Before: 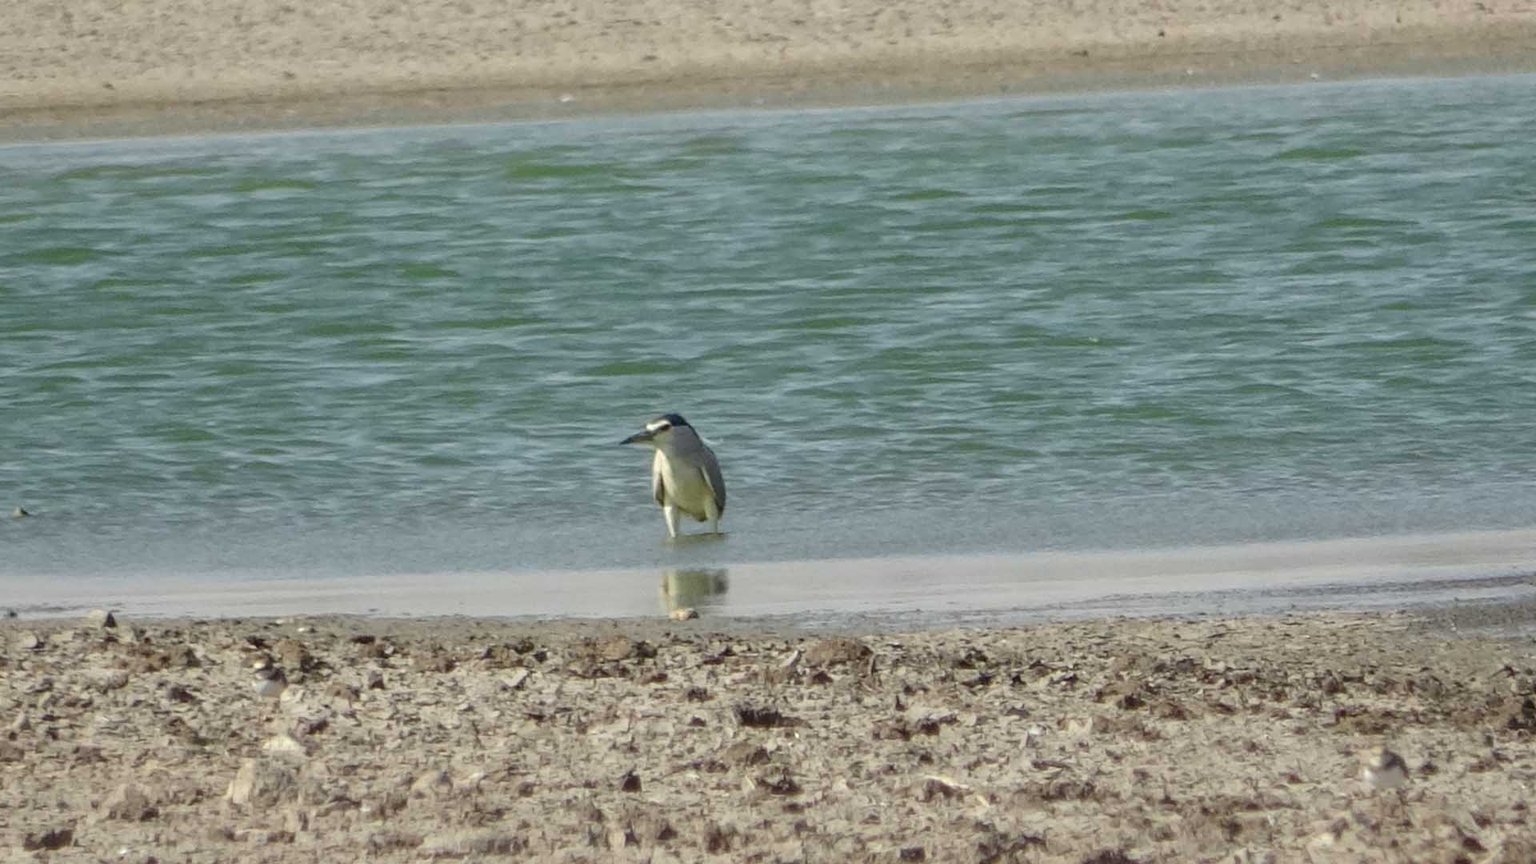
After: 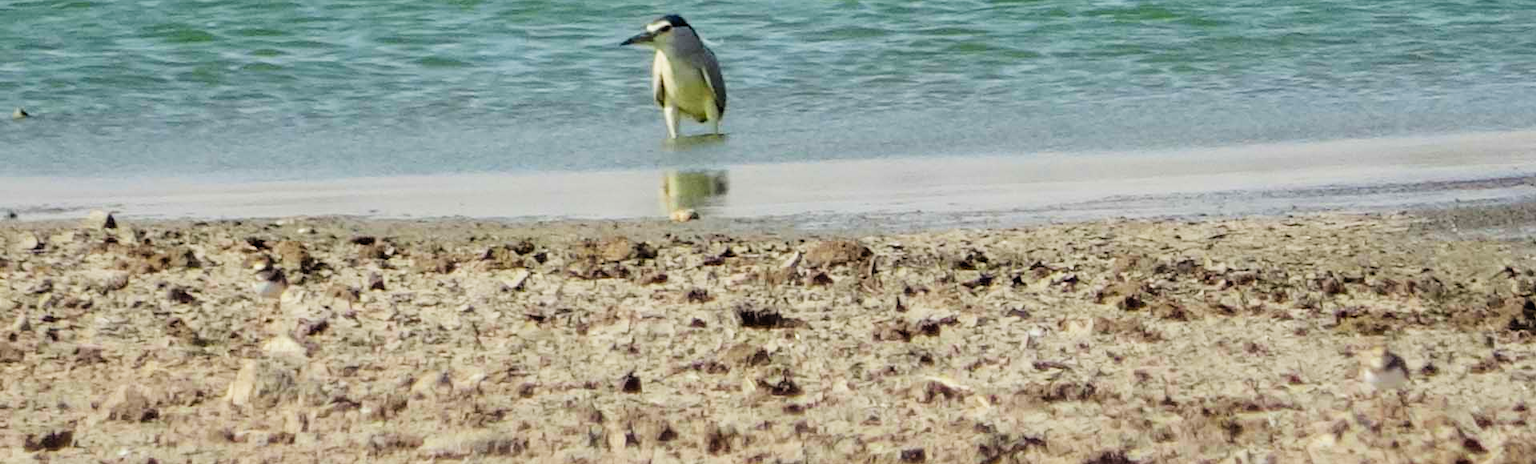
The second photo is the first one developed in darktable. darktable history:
crop and rotate: top 46.237%
filmic rgb: black relative exposure -7.75 EV, white relative exposure 4.4 EV, threshold 3 EV, hardness 3.76, latitude 38.11%, contrast 0.966, highlights saturation mix 10%, shadows ↔ highlights balance 4.59%, color science v4 (2020), enable highlight reconstruction true
tone curve: curves: ch0 [(0, 0) (0.003, 0.016) (0.011, 0.016) (0.025, 0.016) (0.044, 0.017) (0.069, 0.026) (0.1, 0.044) (0.136, 0.074) (0.177, 0.121) (0.224, 0.183) (0.277, 0.248) (0.335, 0.326) (0.399, 0.413) (0.468, 0.511) (0.543, 0.612) (0.623, 0.717) (0.709, 0.818) (0.801, 0.911) (0.898, 0.979) (1, 1)], preserve colors none
